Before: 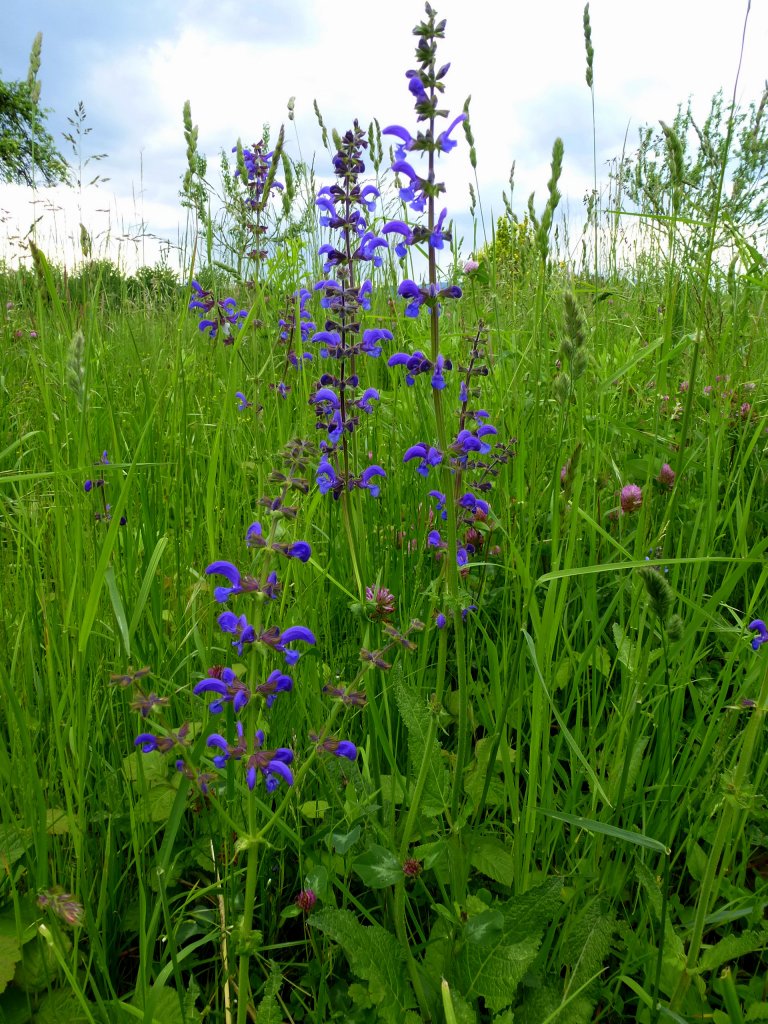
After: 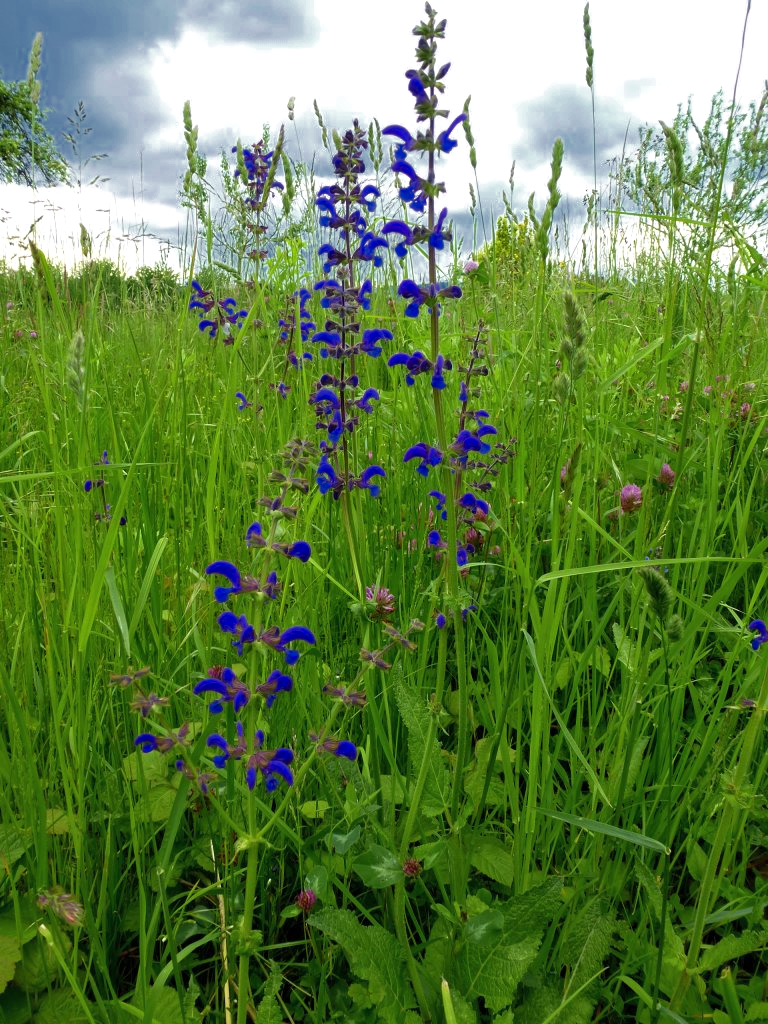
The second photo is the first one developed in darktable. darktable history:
exposure: exposure 0.161 EV, compensate highlight preservation false
shadows and highlights: shadows 25.52, highlights -26.35
color zones: curves: ch0 [(0, 0.497) (0.143, 0.5) (0.286, 0.5) (0.429, 0.483) (0.571, 0.116) (0.714, -0.006) (0.857, 0.28) (1, 0.497)]
